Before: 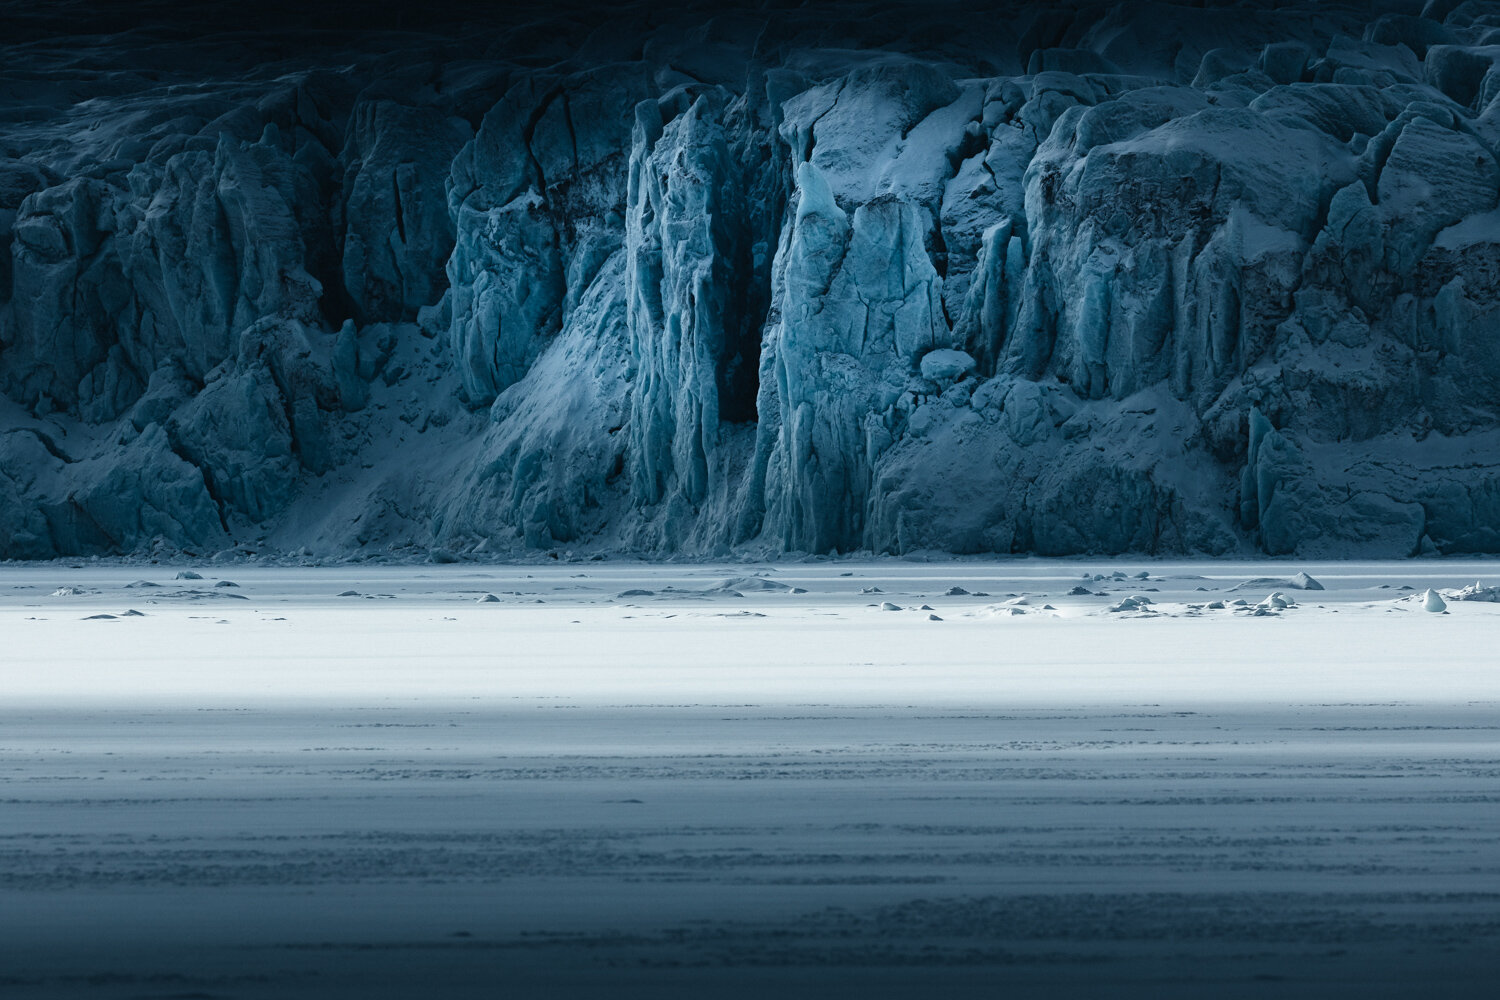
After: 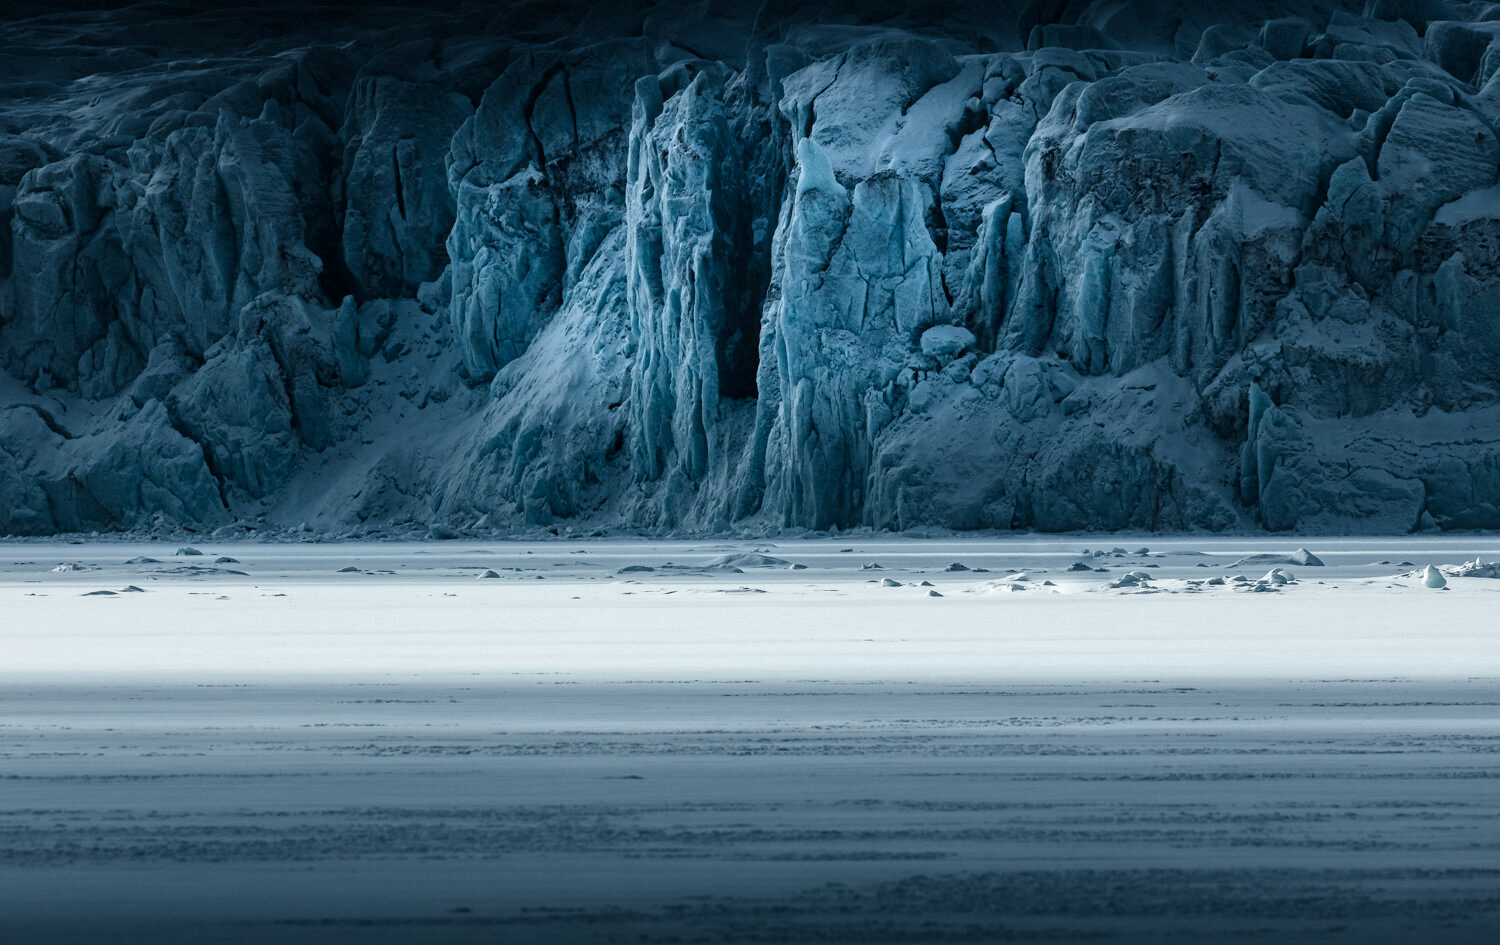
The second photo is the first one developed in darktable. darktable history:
crop and rotate: top 2.479%, bottom 3.018%
local contrast: on, module defaults
